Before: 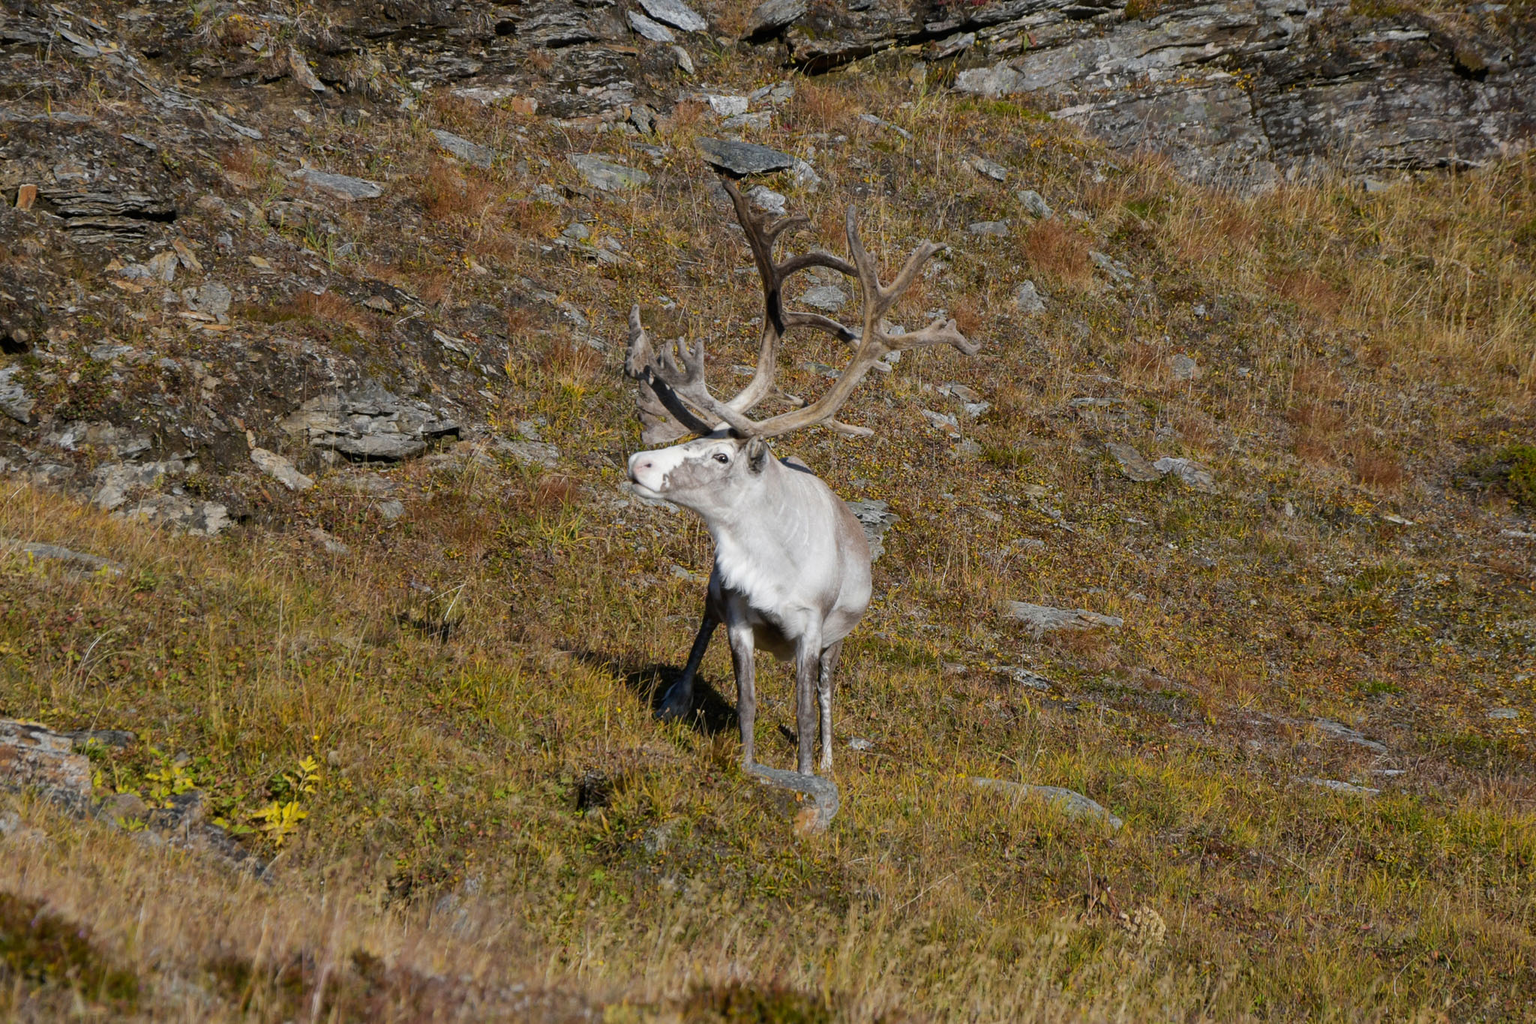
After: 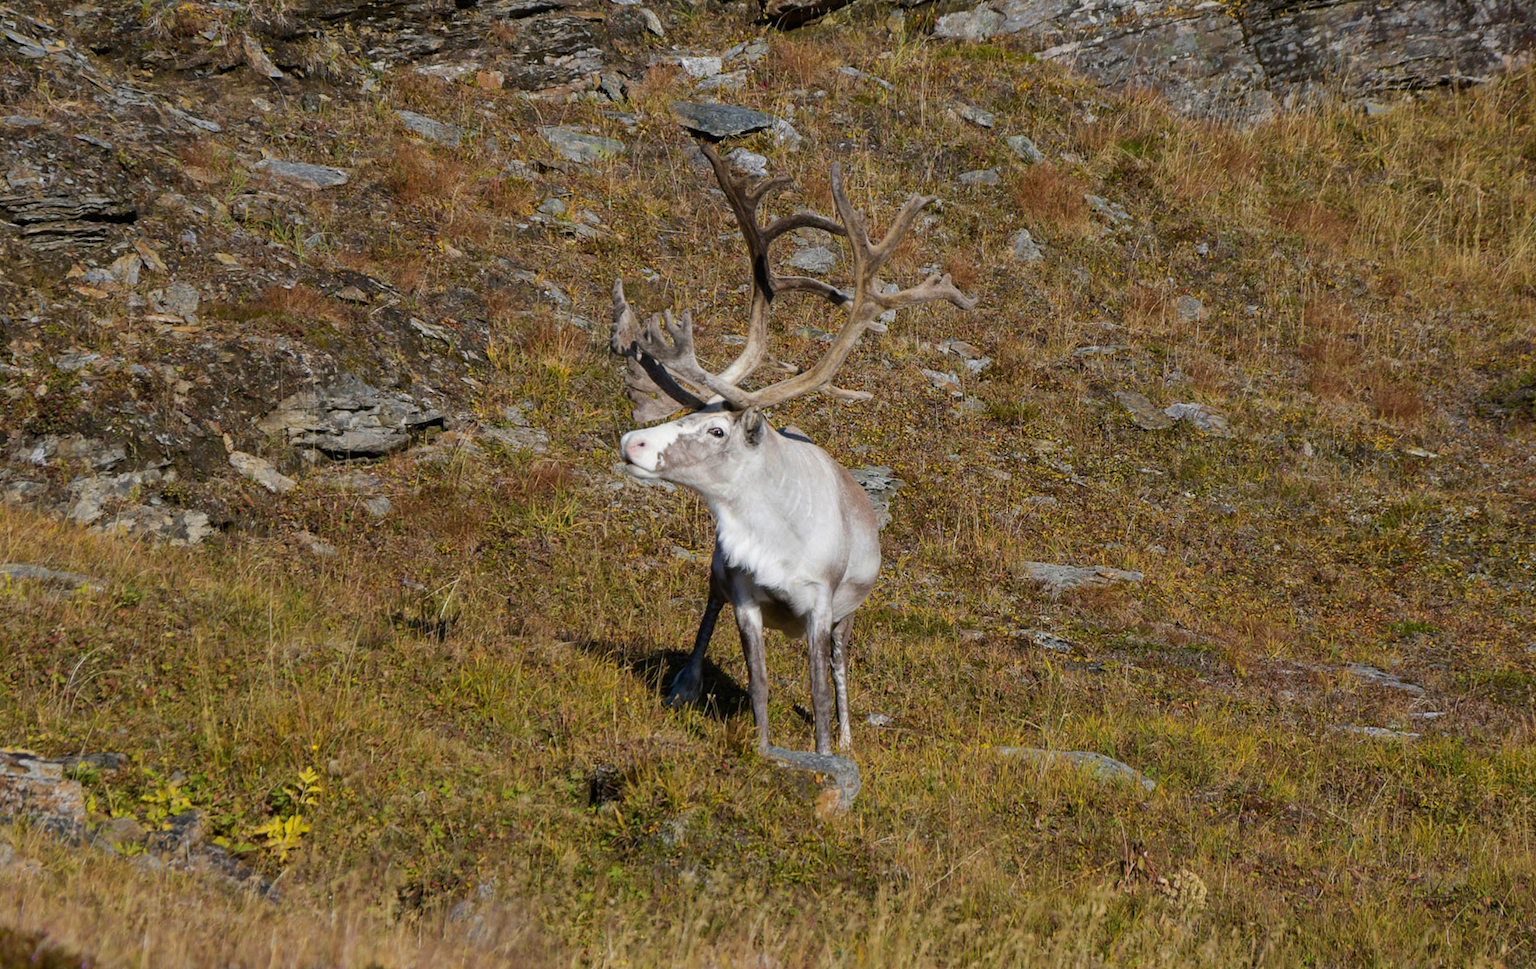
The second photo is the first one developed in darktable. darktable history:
velvia: on, module defaults
rotate and perspective: rotation -3.52°, crop left 0.036, crop right 0.964, crop top 0.081, crop bottom 0.919
